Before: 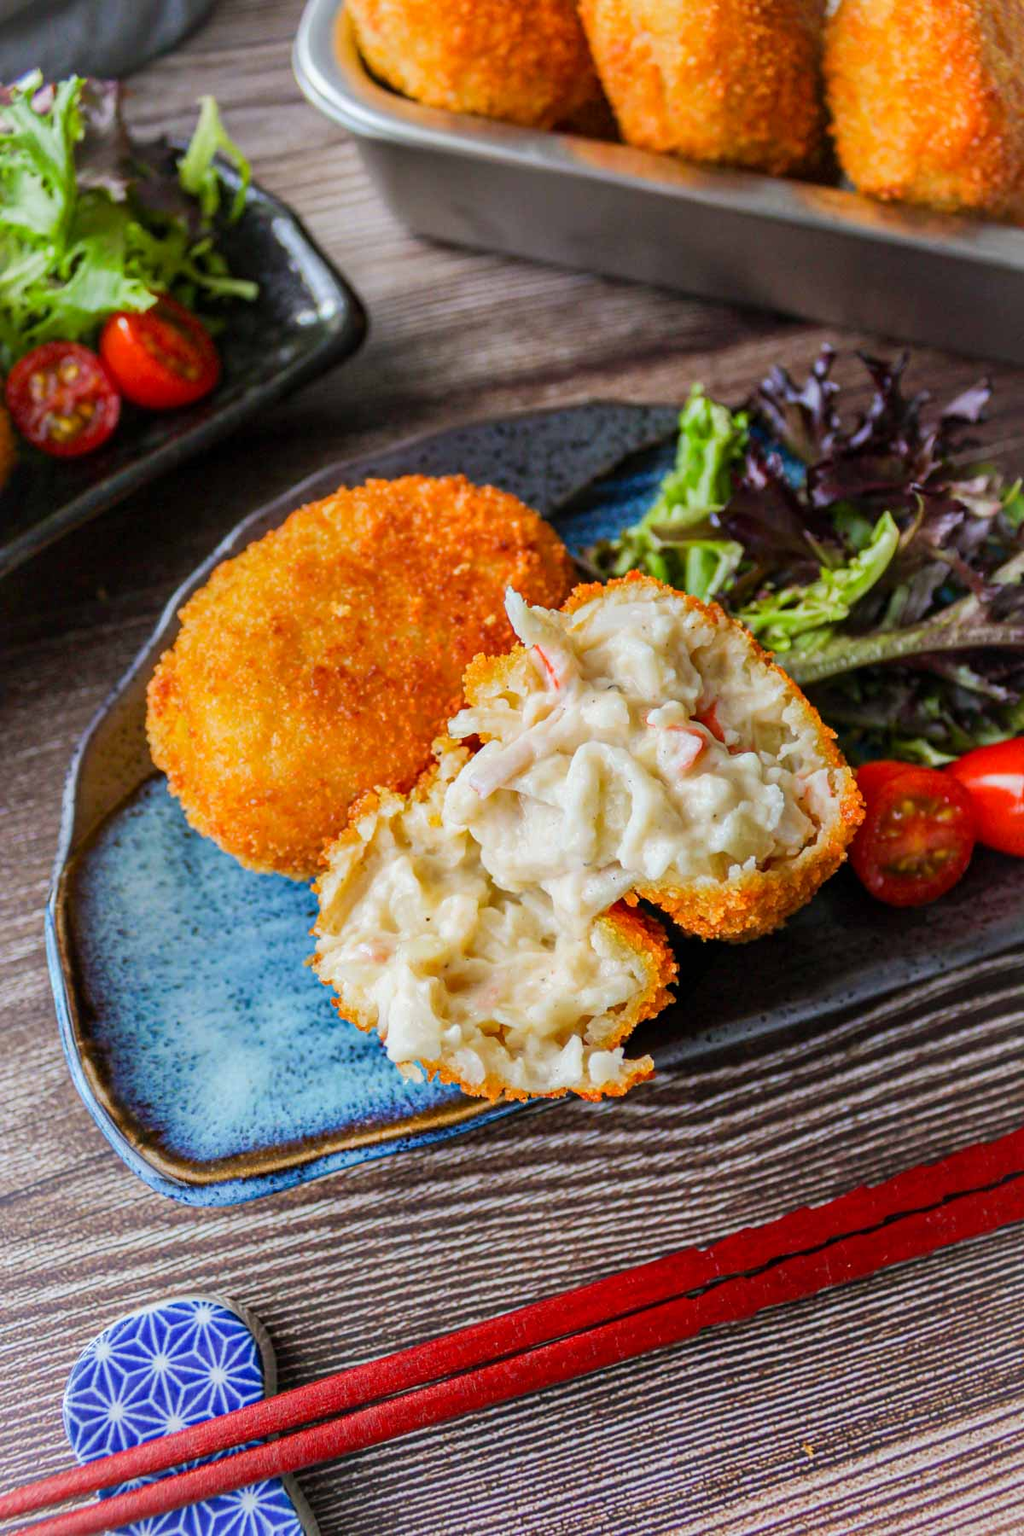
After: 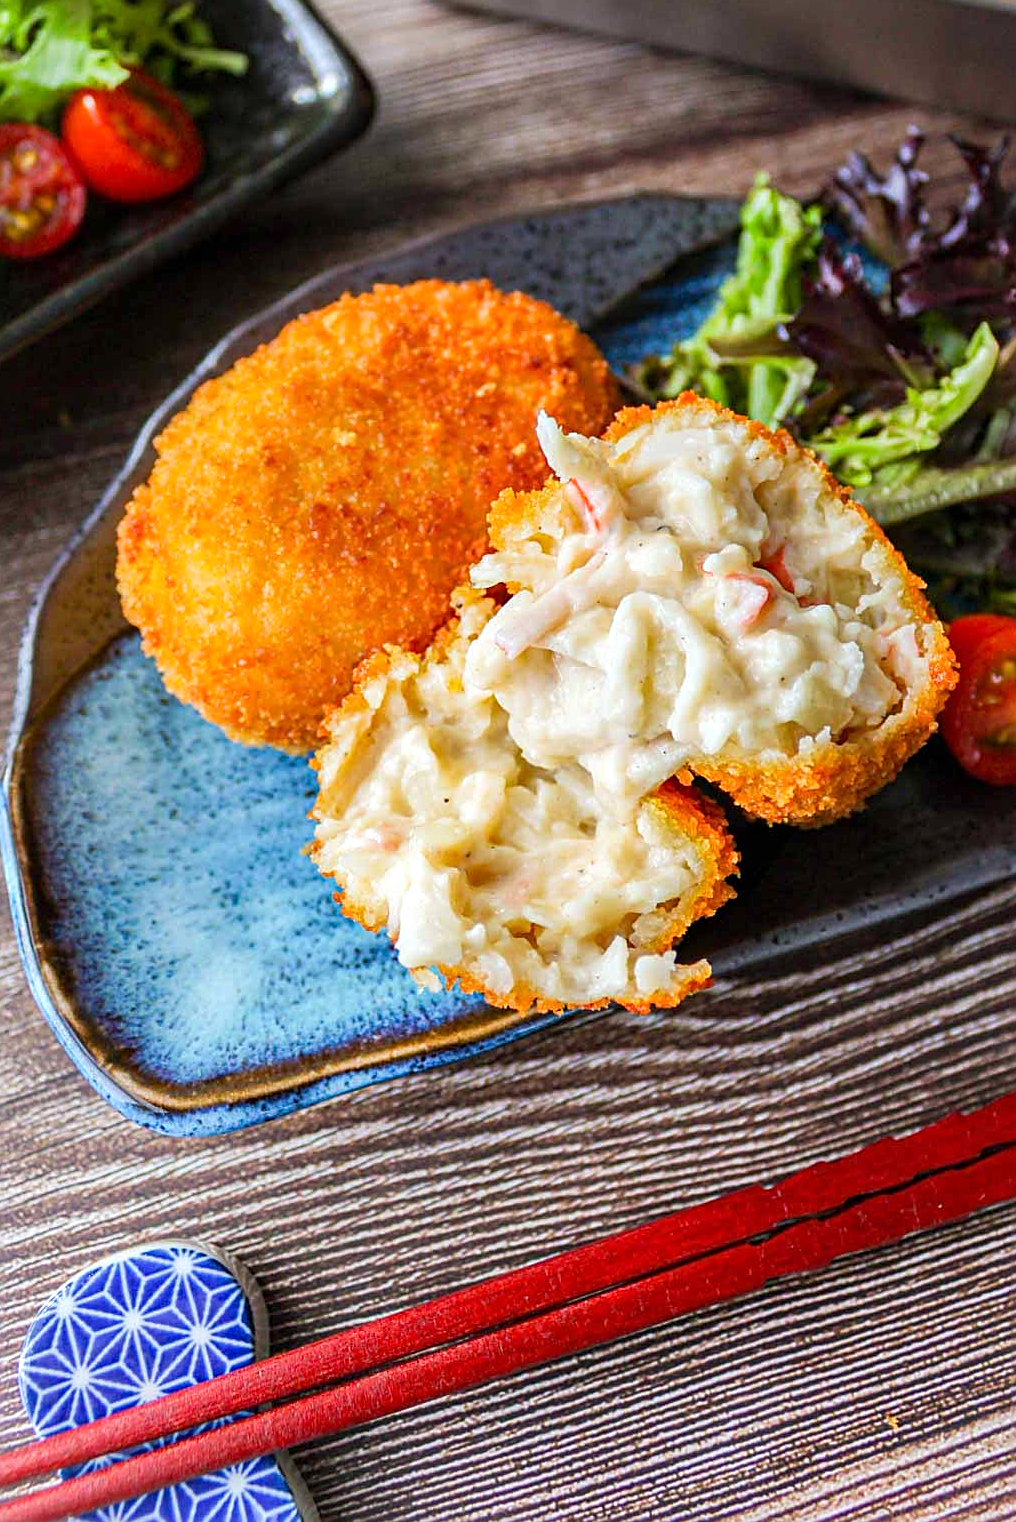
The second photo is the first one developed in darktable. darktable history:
exposure: exposure 0.298 EV, compensate highlight preservation false
sharpen: on, module defaults
crop and rotate: left 4.615%, top 15.405%, right 10.664%
color correction: highlights b* -0.019
